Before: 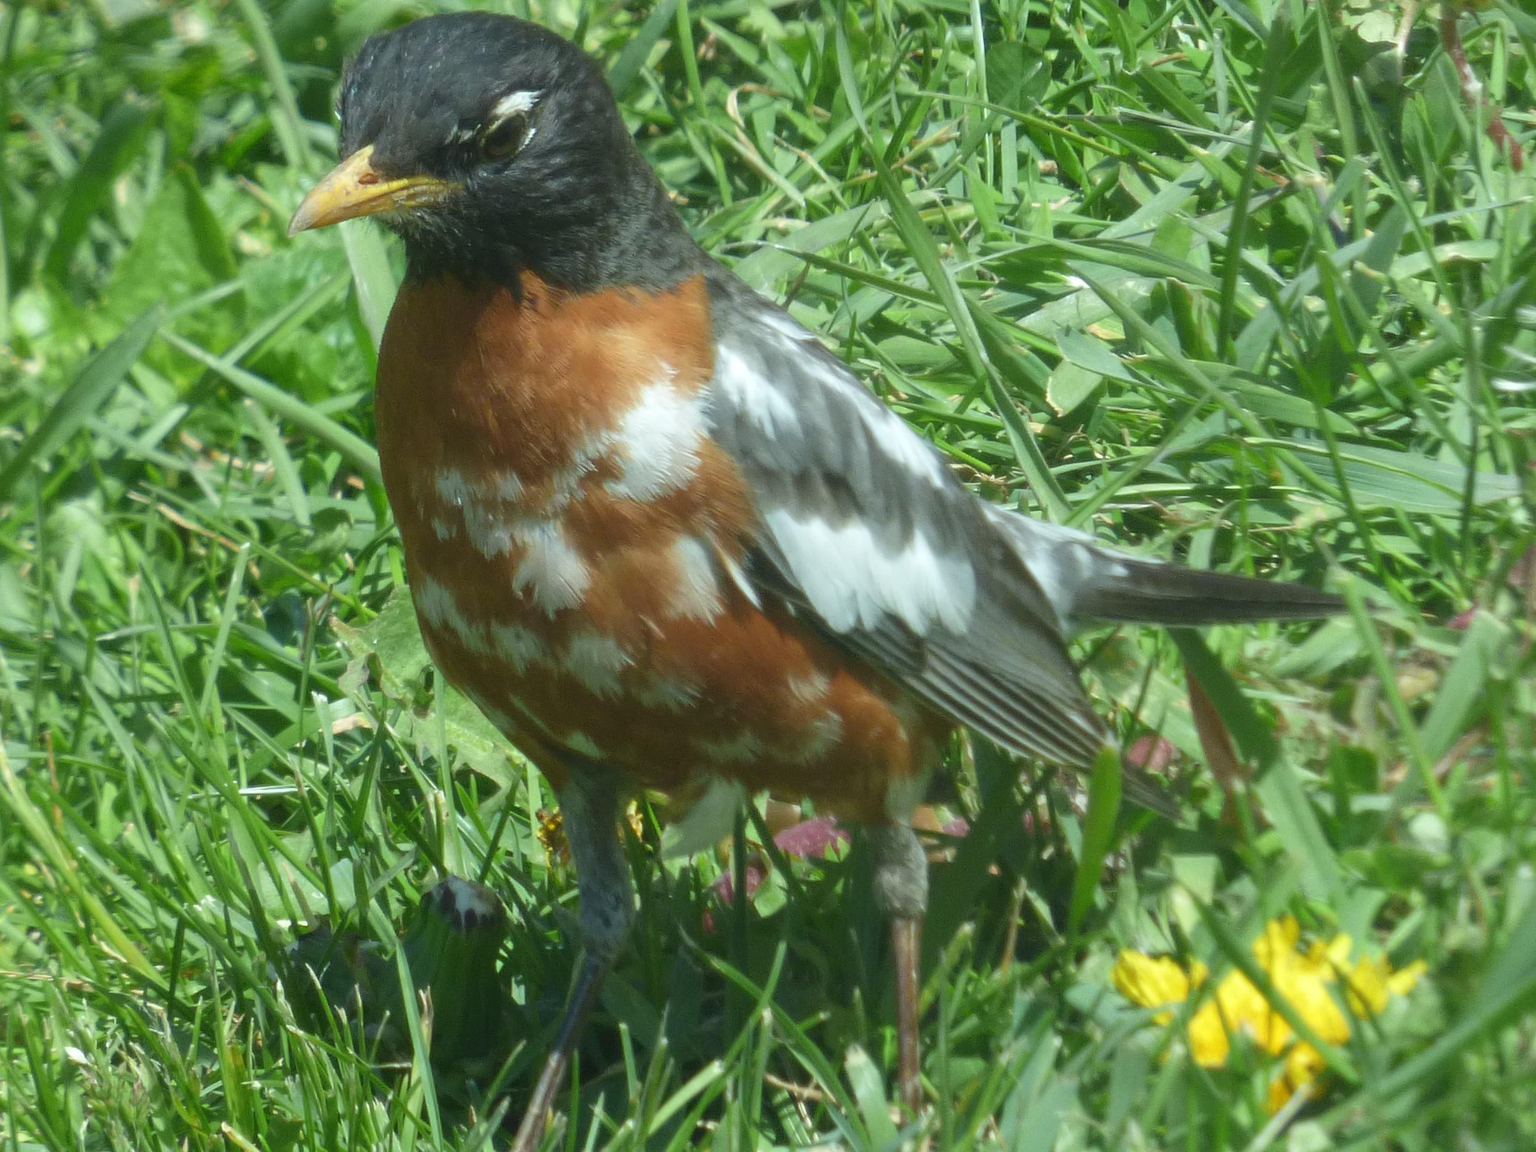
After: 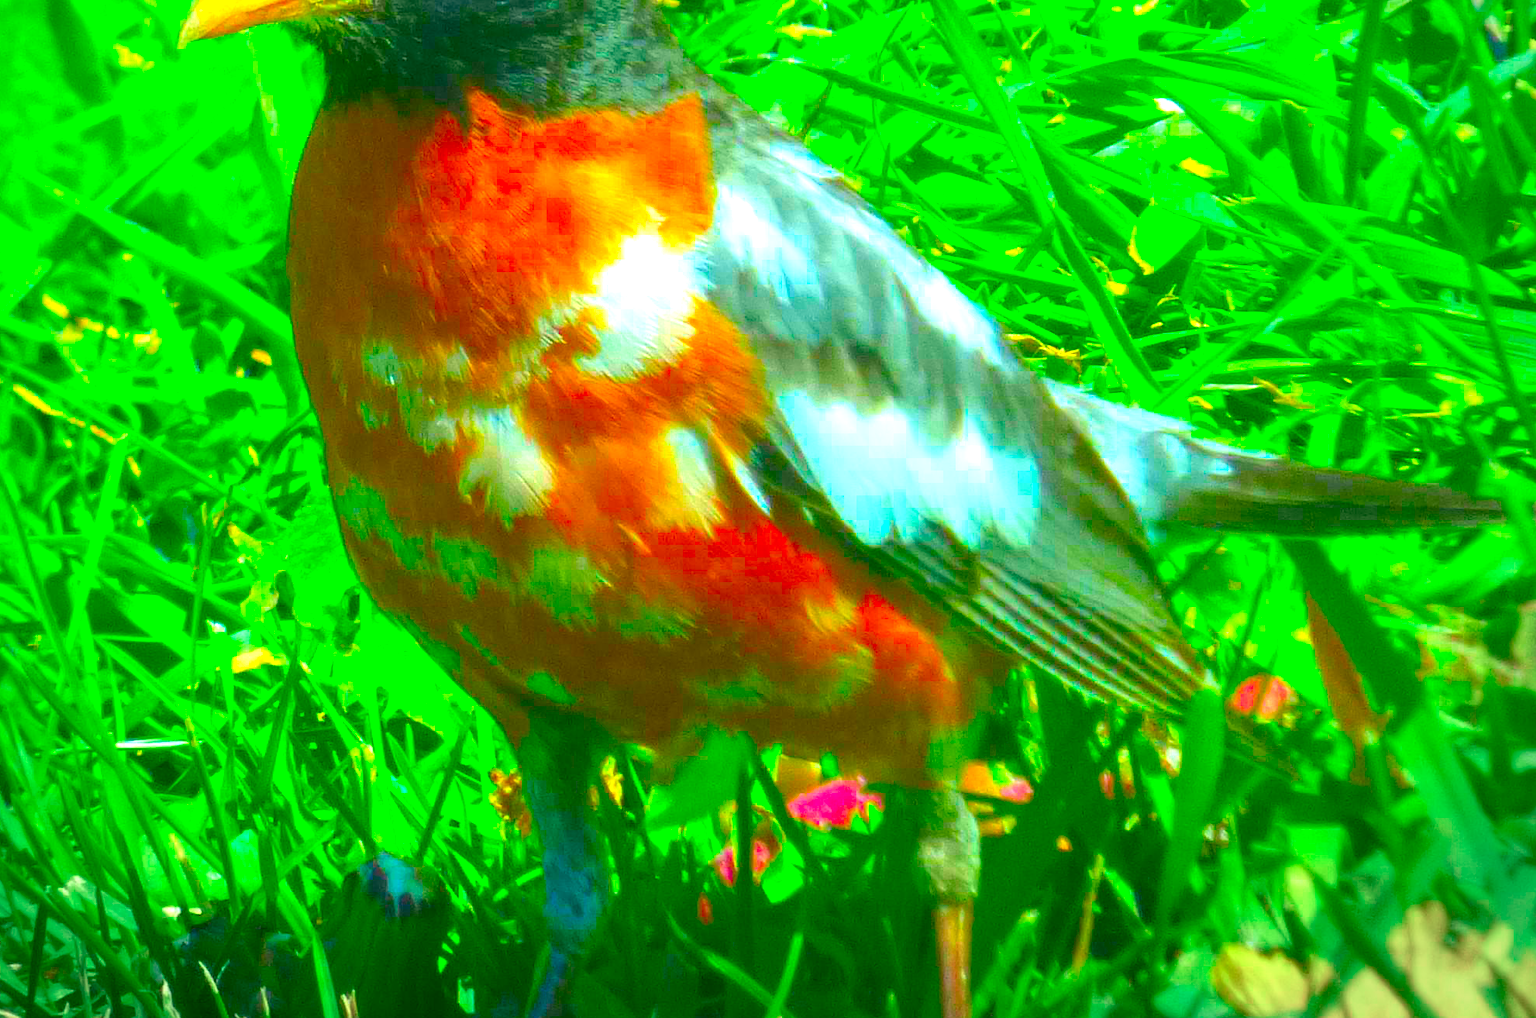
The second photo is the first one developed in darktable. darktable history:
exposure: black level correction 0, exposure 1 EV, compensate highlight preservation false
crop: left 9.603%, top 17.223%, right 10.76%, bottom 12.377%
vignetting: fall-off start 88.74%, fall-off radius 43.17%, center (-0.058, -0.356), width/height ratio 1.166
color balance rgb: power › luminance 1.505%, highlights gain › chroma 0.694%, highlights gain › hue 56.84°, linear chroma grading › global chroma 15.273%, perceptual saturation grading › global saturation 17.391%, global vibrance 19.482%
color correction: highlights b* 0.016, saturation 2.94
